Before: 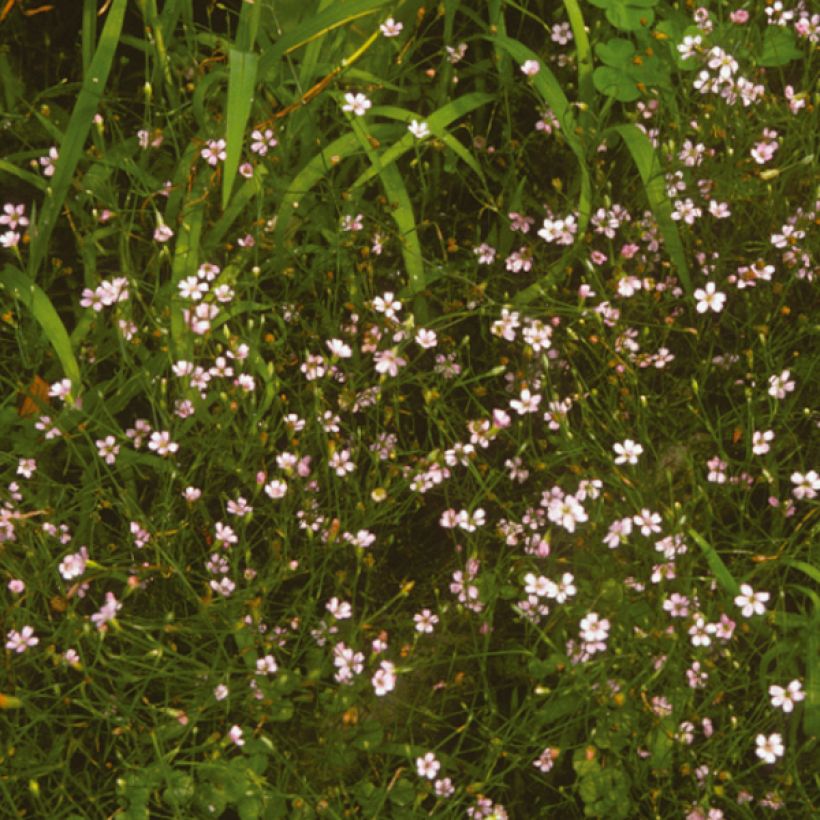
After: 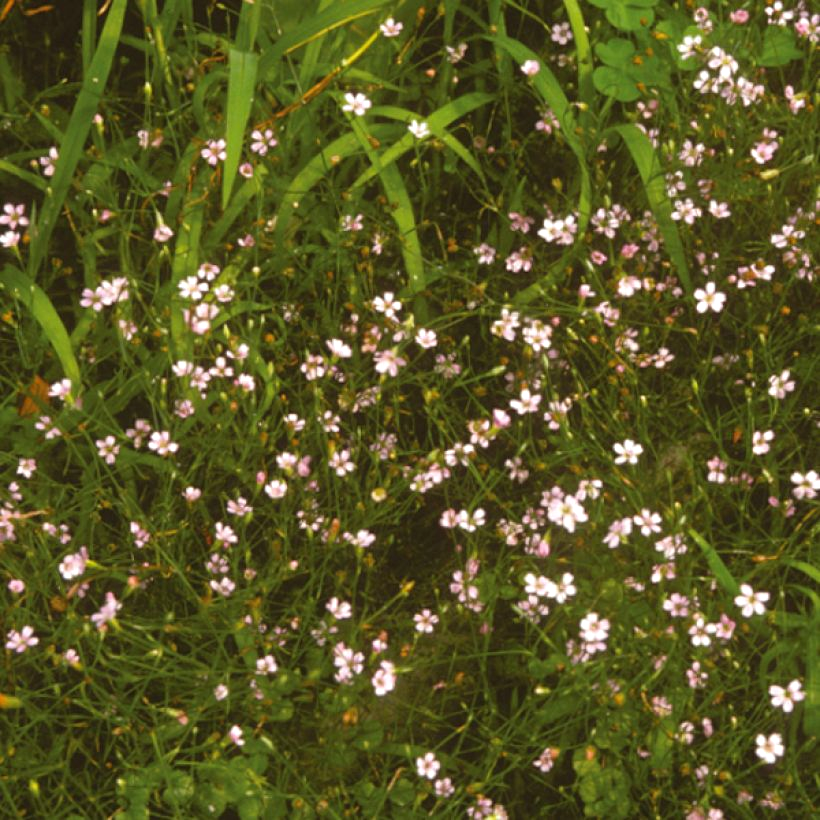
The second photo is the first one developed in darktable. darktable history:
exposure: black level correction 0, exposure 0.302 EV, compensate highlight preservation false
